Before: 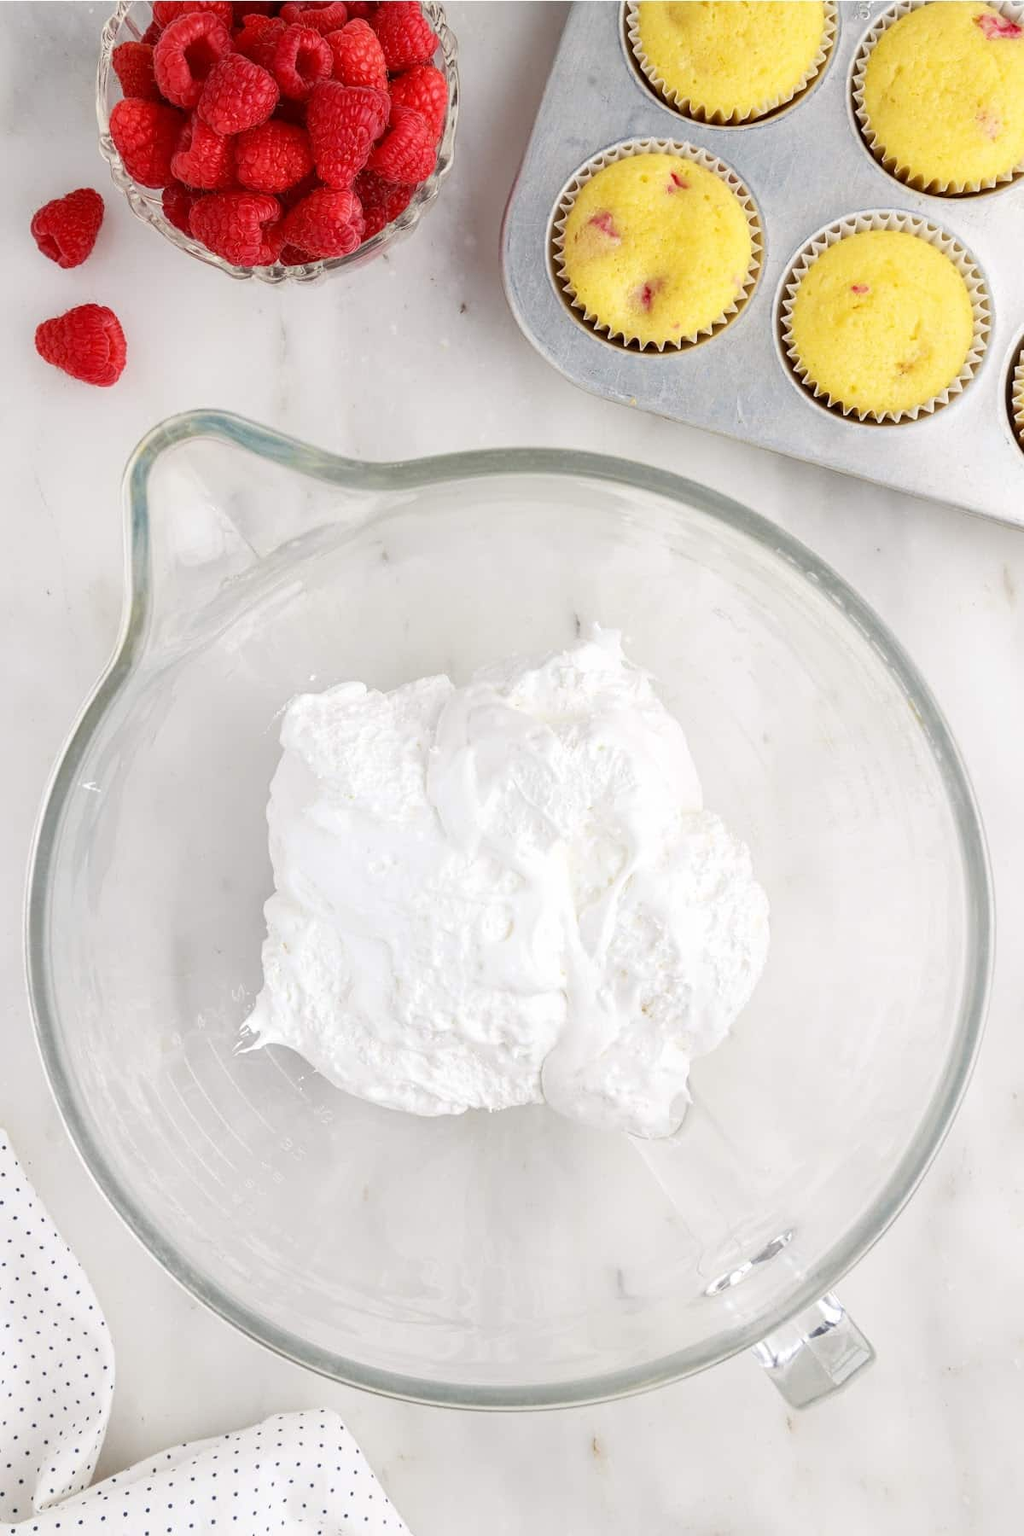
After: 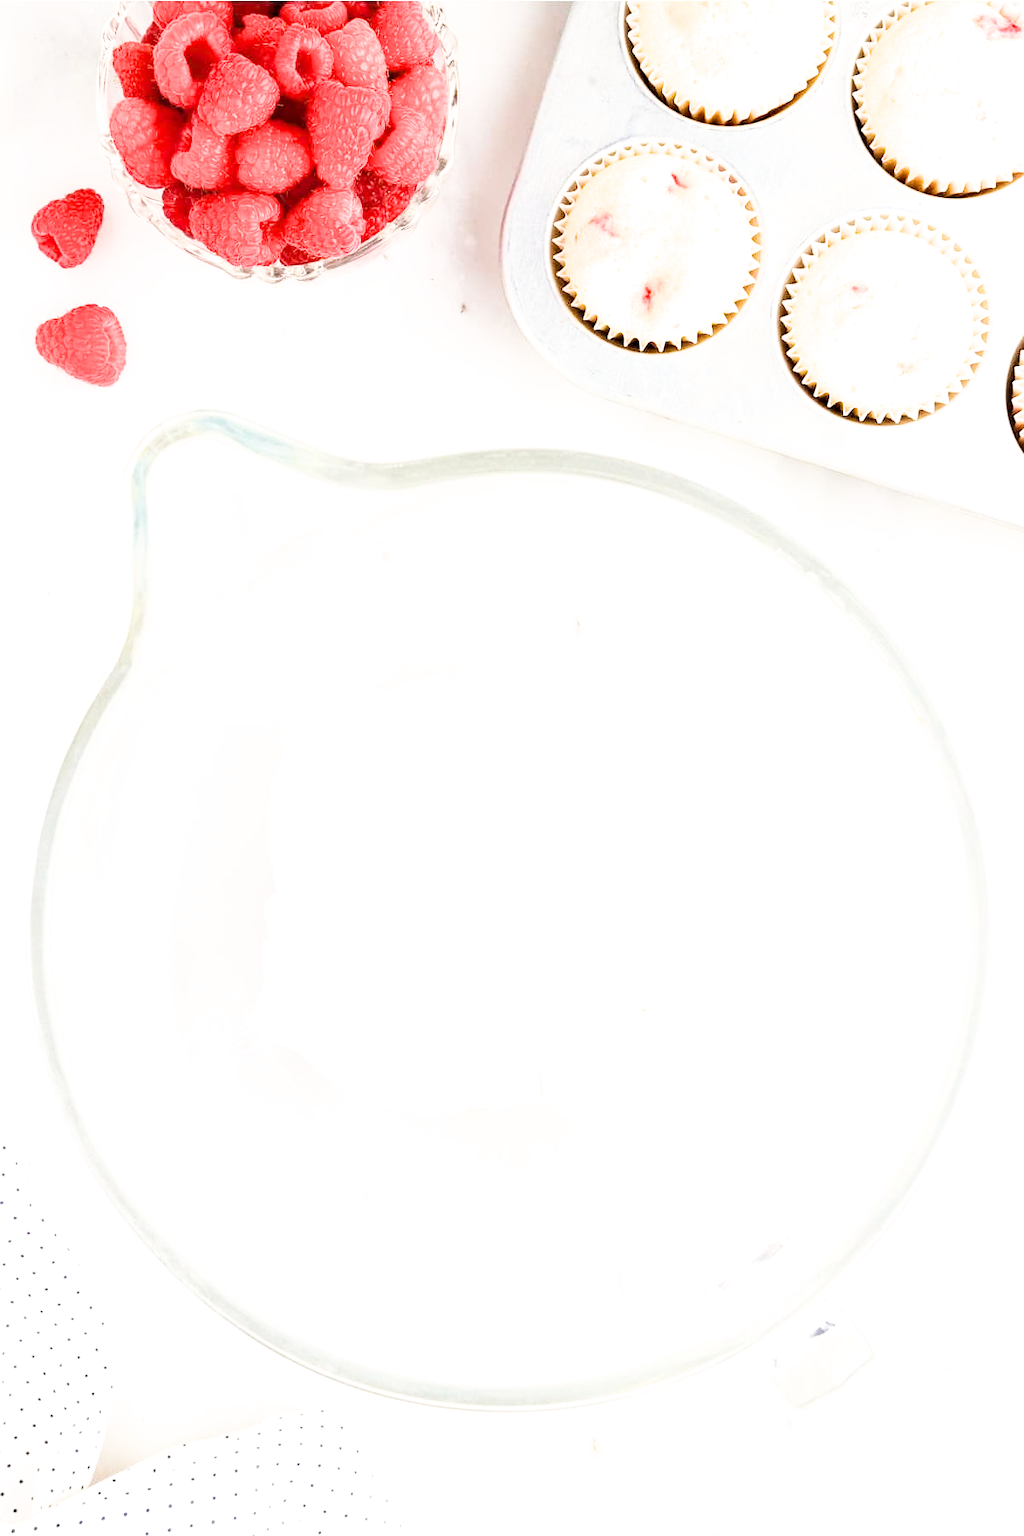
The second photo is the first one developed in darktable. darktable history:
white balance: red 1.009, blue 0.985
exposure: black level correction 0.001, exposure 1.84 EV, compensate highlight preservation false
tone equalizer: -8 EV -0.417 EV, -7 EV -0.389 EV, -6 EV -0.333 EV, -5 EV -0.222 EV, -3 EV 0.222 EV, -2 EV 0.333 EV, -1 EV 0.389 EV, +0 EV 0.417 EV, edges refinement/feathering 500, mask exposure compensation -1.57 EV, preserve details no
filmic rgb: black relative exposure -7.65 EV, hardness 4.02, contrast 1.1, highlights saturation mix -30%
